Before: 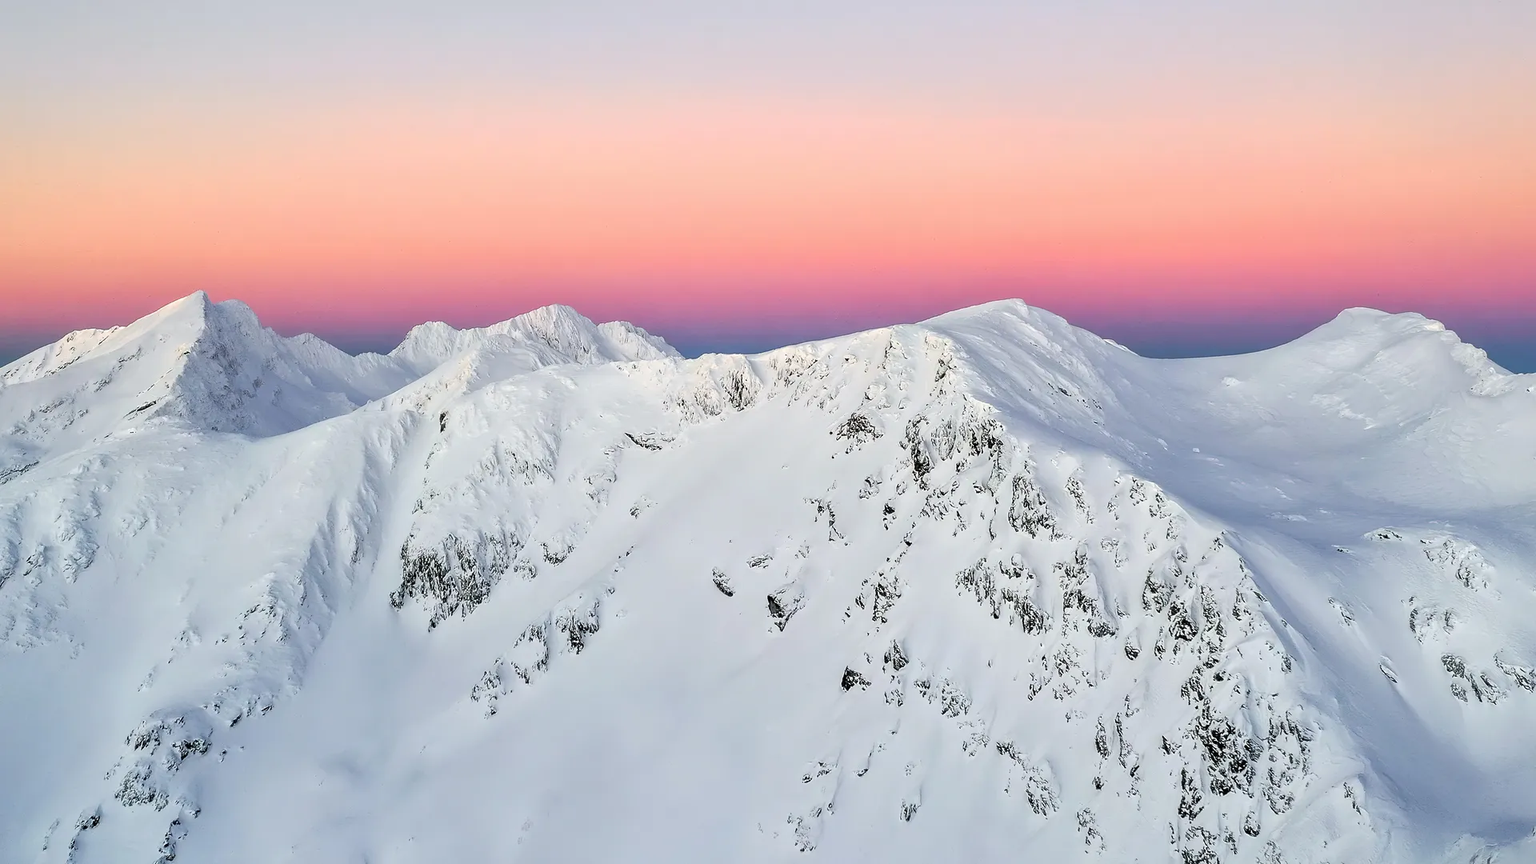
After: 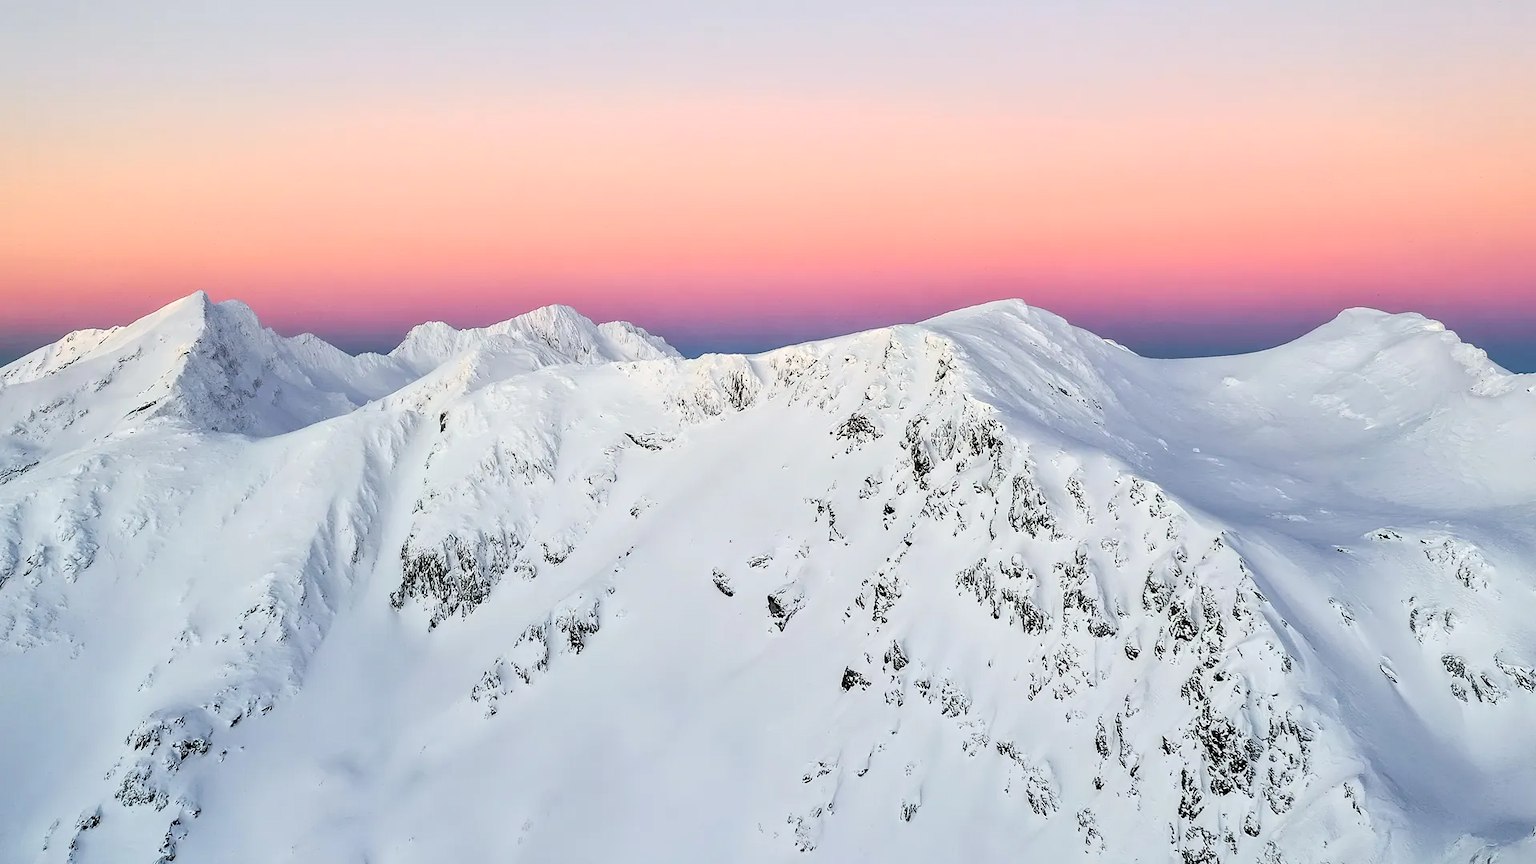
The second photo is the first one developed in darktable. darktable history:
contrast brightness saturation: contrast 0.14
